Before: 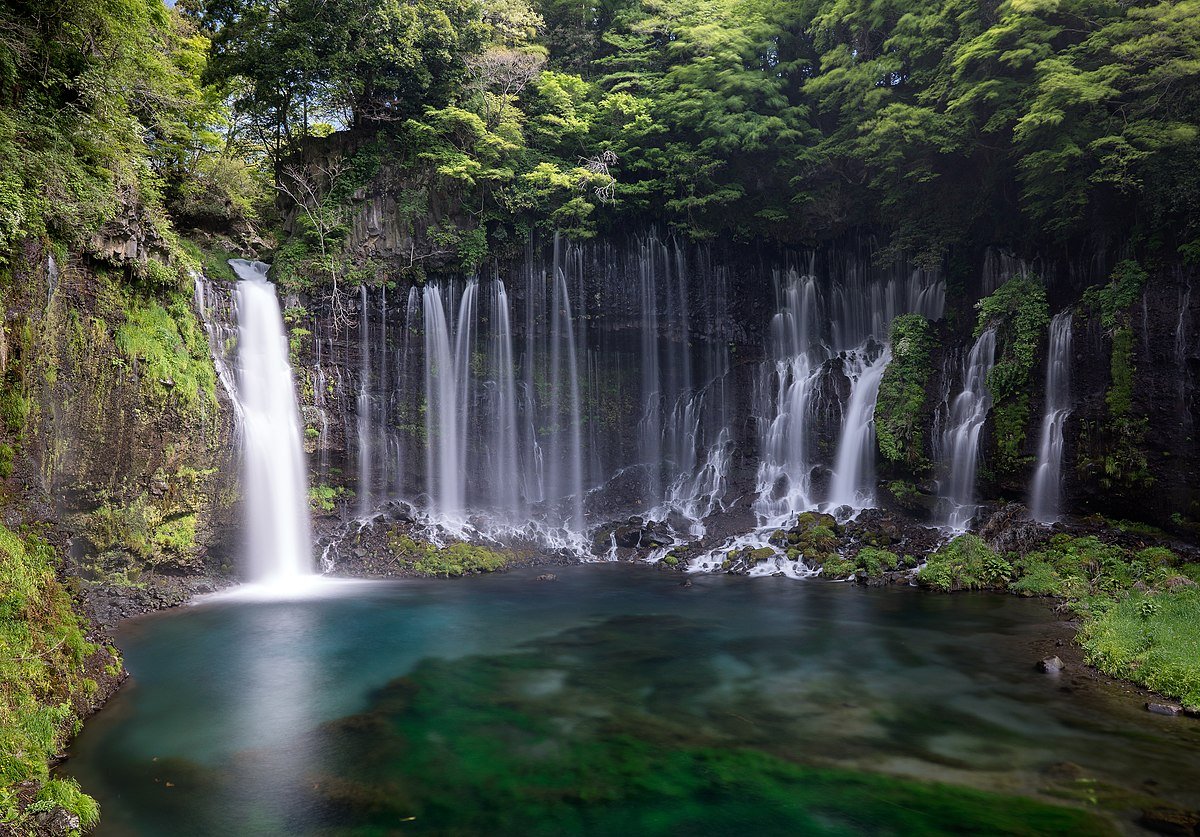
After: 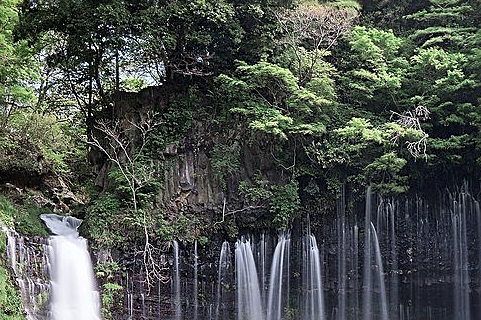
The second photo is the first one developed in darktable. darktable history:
color zones: curves: ch0 [(0, 0.466) (0.128, 0.466) (0.25, 0.5) (0.375, 0.456) (0.5, 0.5) (0.625, 0.5) (0.737, 0.652) (0.875, 0.5)]; ch1 [(0, 0.603) (0.125, 0.618) (0.261, 0.348) (0.372, 0.353) (0.497, 0.363) (0.611, 0.45) (0.731, 0.427) (0.875, 0.518) (0.998, 0.652)]; ch2 [(0, 0.559) (0.125, 0.451) (0.253, 0.564) (0.37, 0.578) (0.5, 0.466) (0.625, 0.471) (0.731, 0.471) (0.88, 0.485)]
sharpen: on, module defaults
crop: left 15.685%, top 5.428%, right 44.155%, bottom 56.293%
